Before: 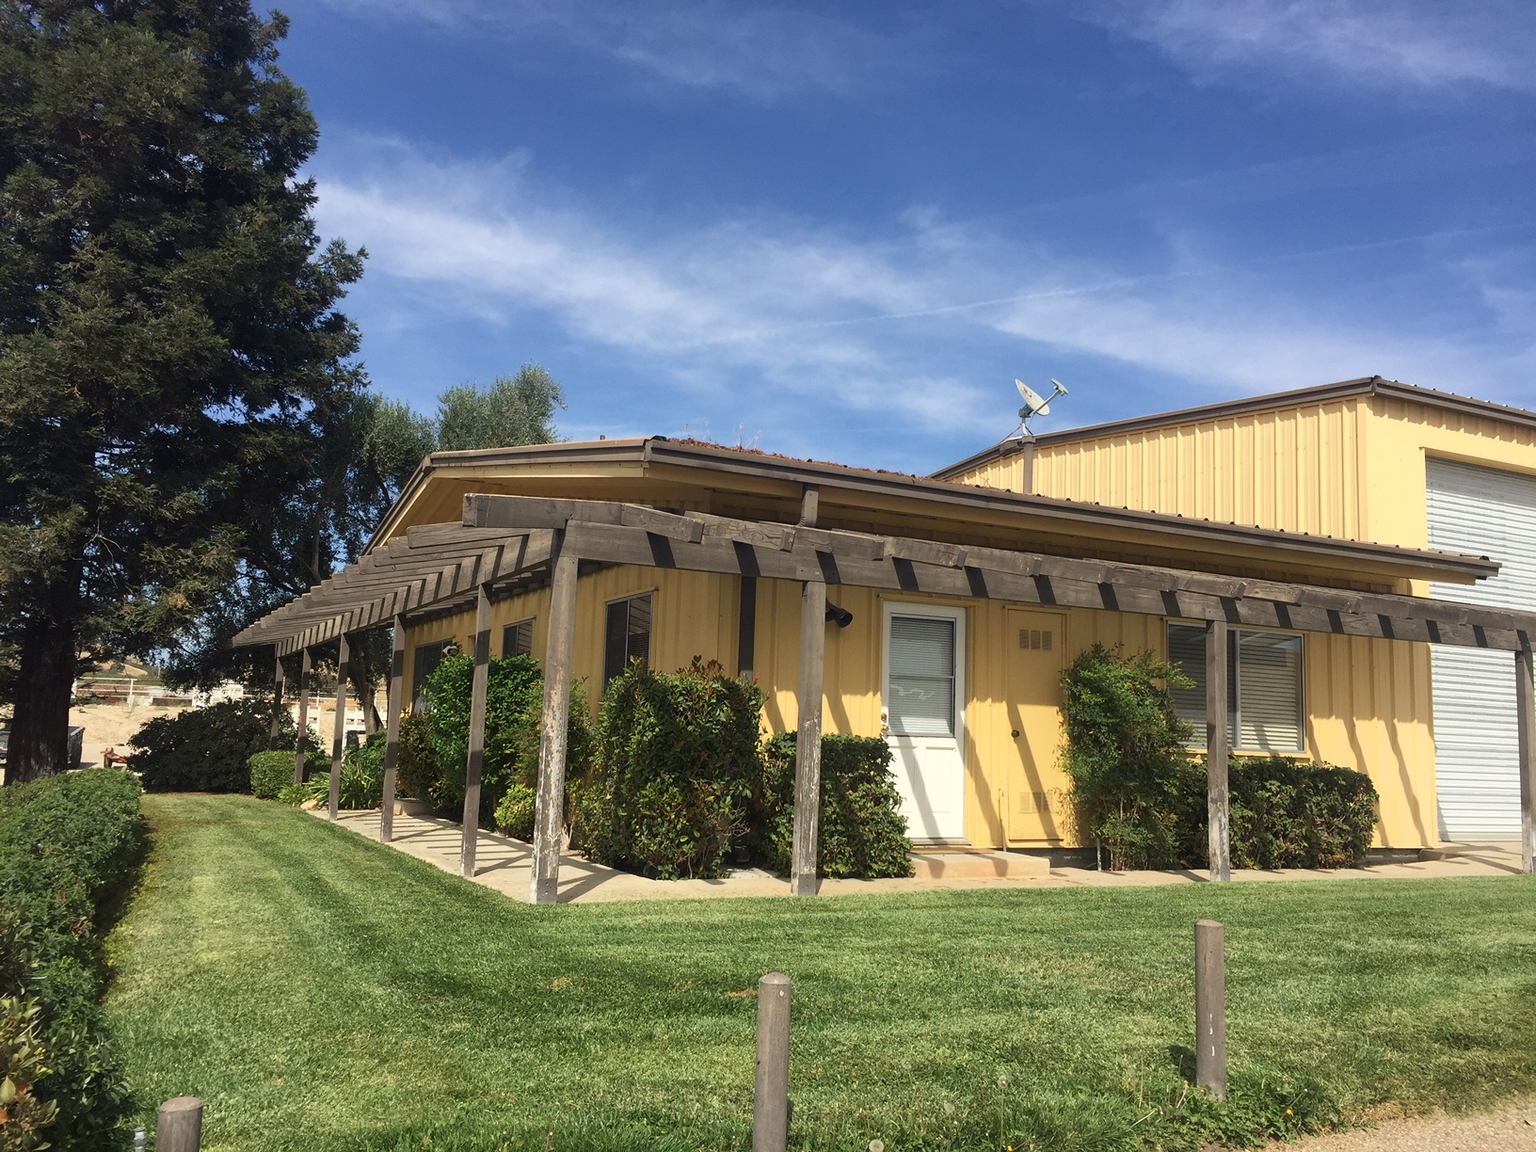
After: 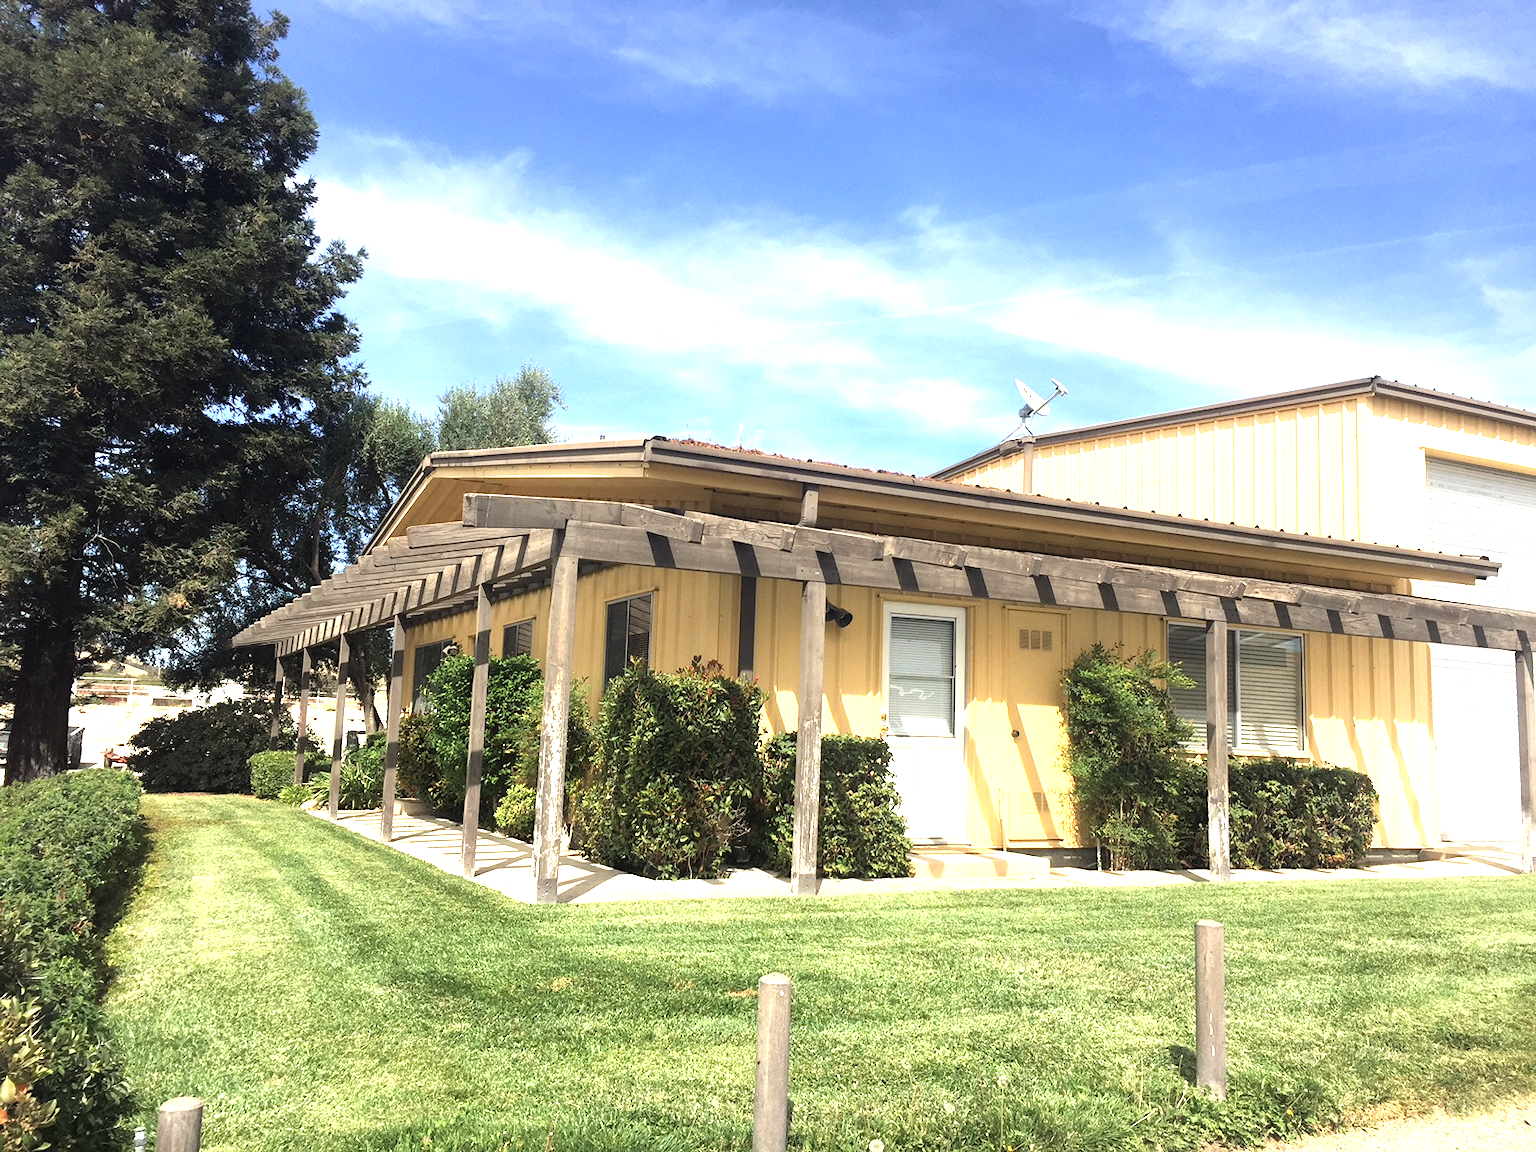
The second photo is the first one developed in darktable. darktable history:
exposure: black level correction 0, exposure 0.701 EV, compensate exposure bias true, compensate highlight preservation false
tone equalizer: -8 EV -0.785 EV, -7 EV -0.738 EV, -6 EV -0.565 EV, -5 EV -0.381 EV, -3 EV 0.402 EV, -2 EV 0.6 EV, -1 EV 0.701 EV, +0 EV 0.729 EV
contrast brightness saturation: saturation -0.05
